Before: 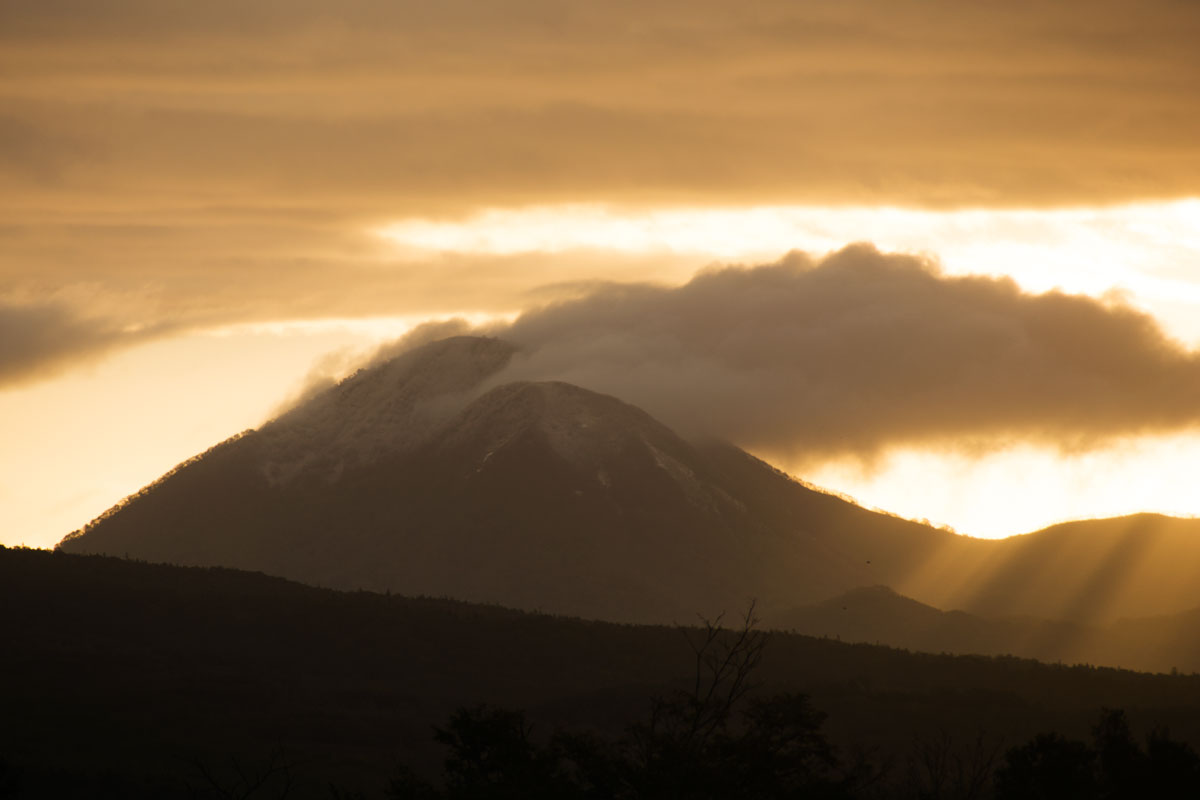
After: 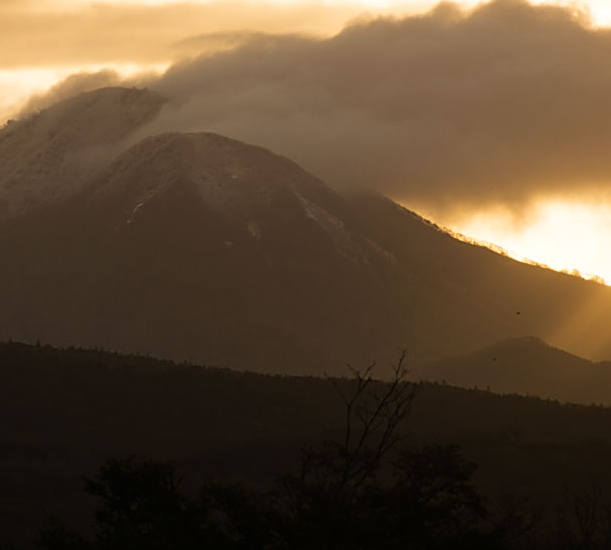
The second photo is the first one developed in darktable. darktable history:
crop and rotate: left 29.237%, top 31.152%, right 19.807%
sharpen: on, module defaults
